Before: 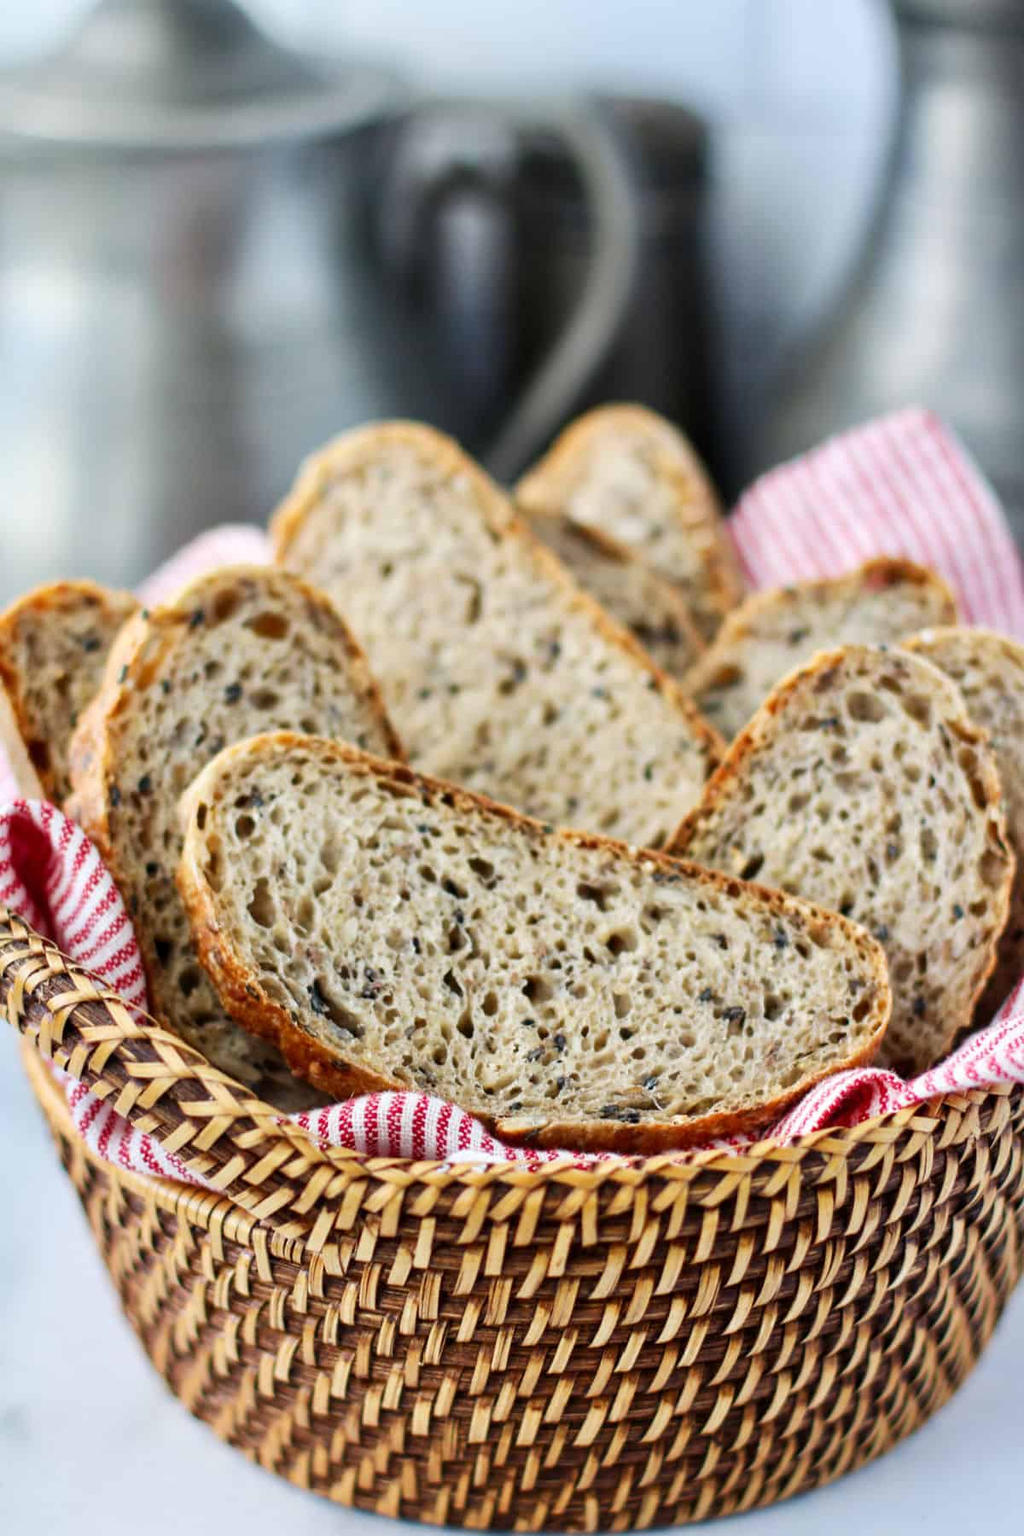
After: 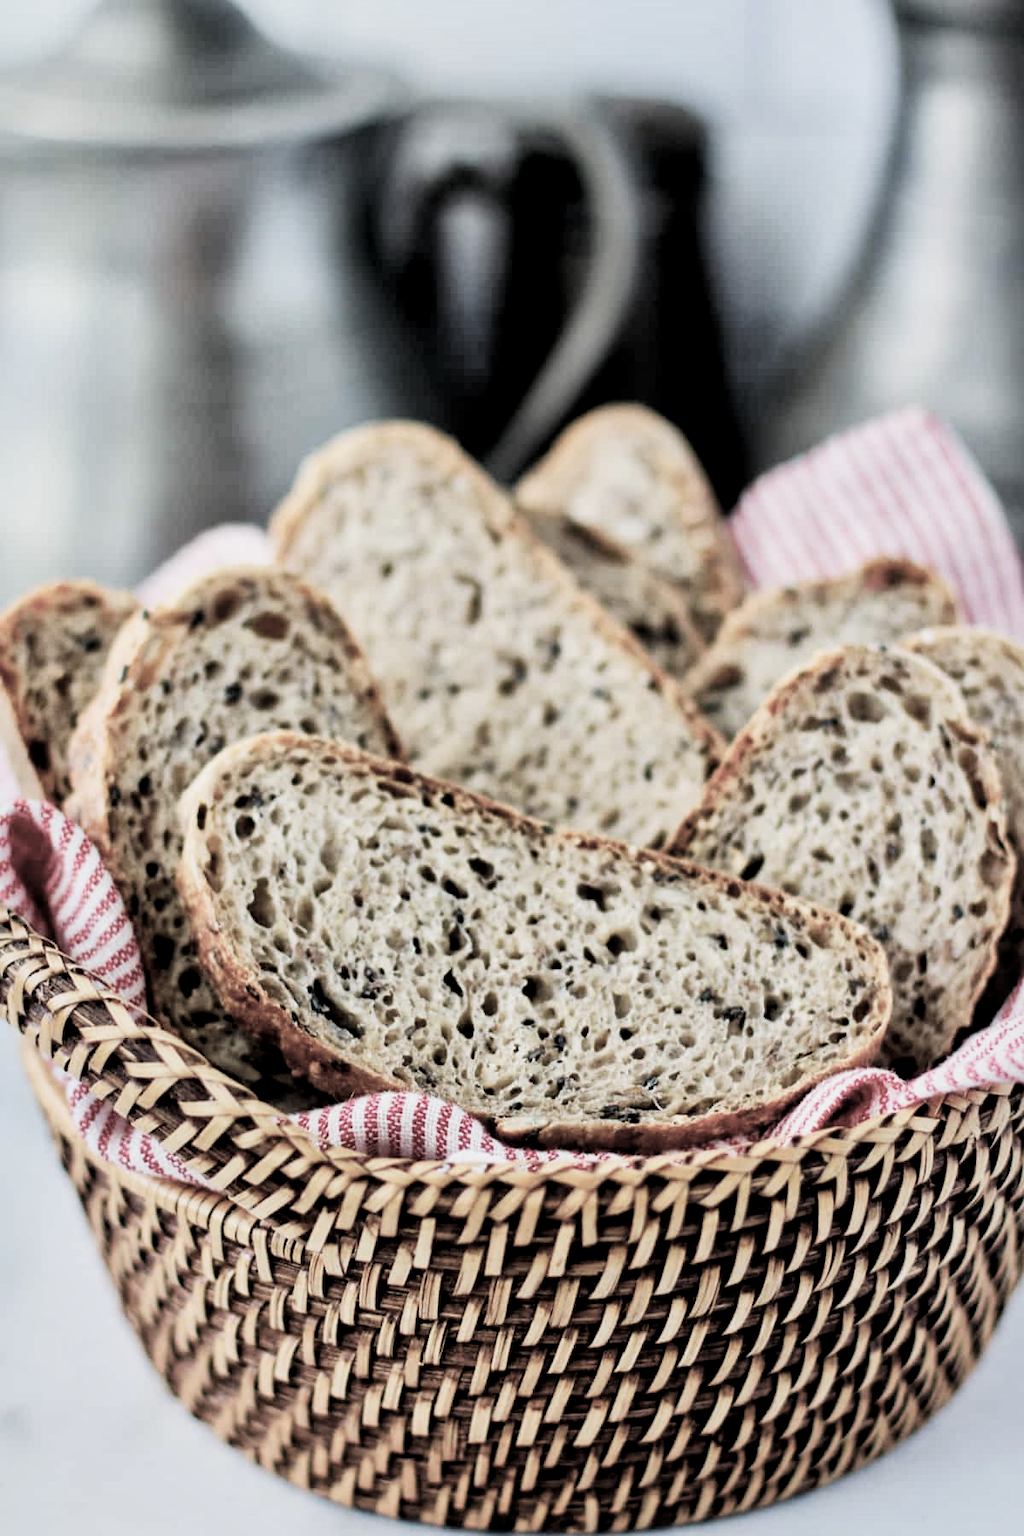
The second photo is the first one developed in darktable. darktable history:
filmic rgb: black relative exposure -5.05 EV, white relative exposure 3.97 EV, hardness 2.88, contrast 1.391, highlights saturation mix -18.84%, color science v4 (2020)
local contrast: mode bilateral grid, contrast 21, coarseness 50, detail 144%, midtone range 0.2
